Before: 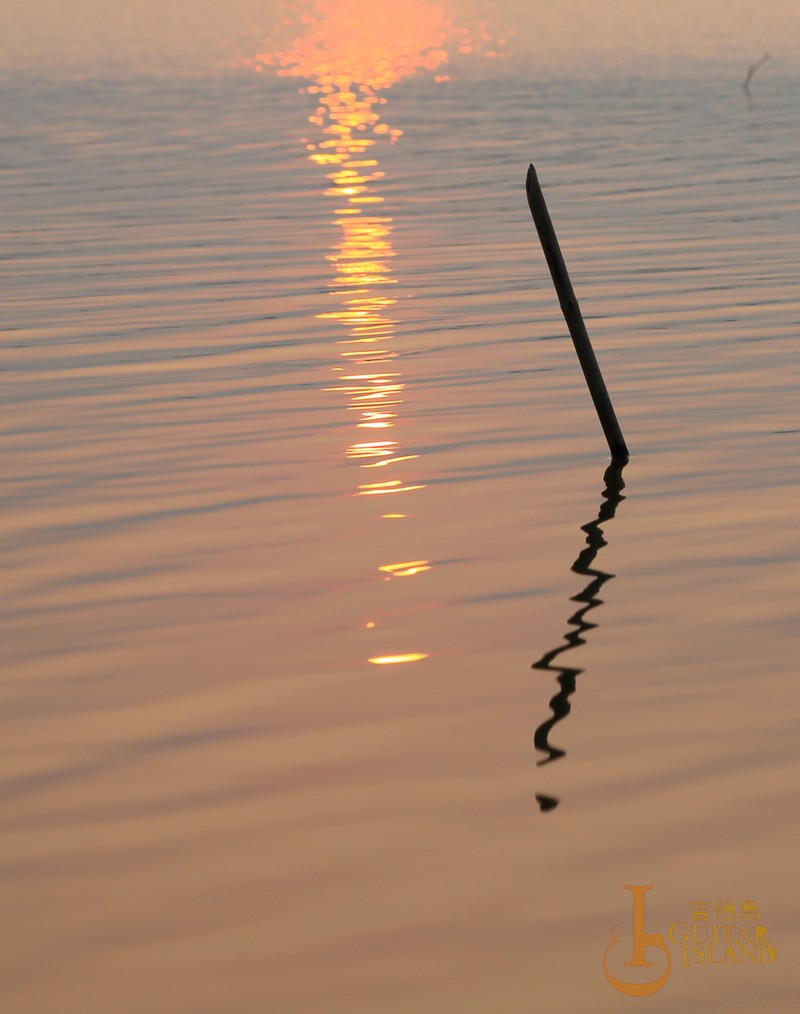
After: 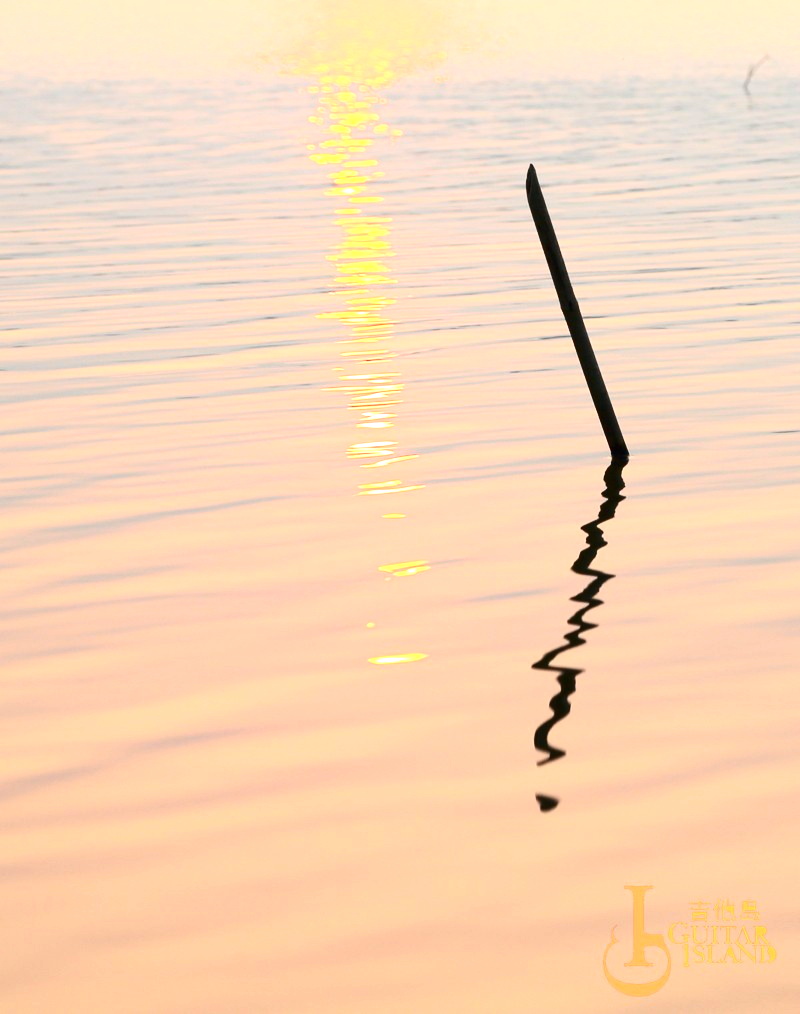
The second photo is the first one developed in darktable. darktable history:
exposure: black level correction 0, exposure 1.2 EV, compensate highlight preservation false
contrast brightness saturation: contrast 0.28
